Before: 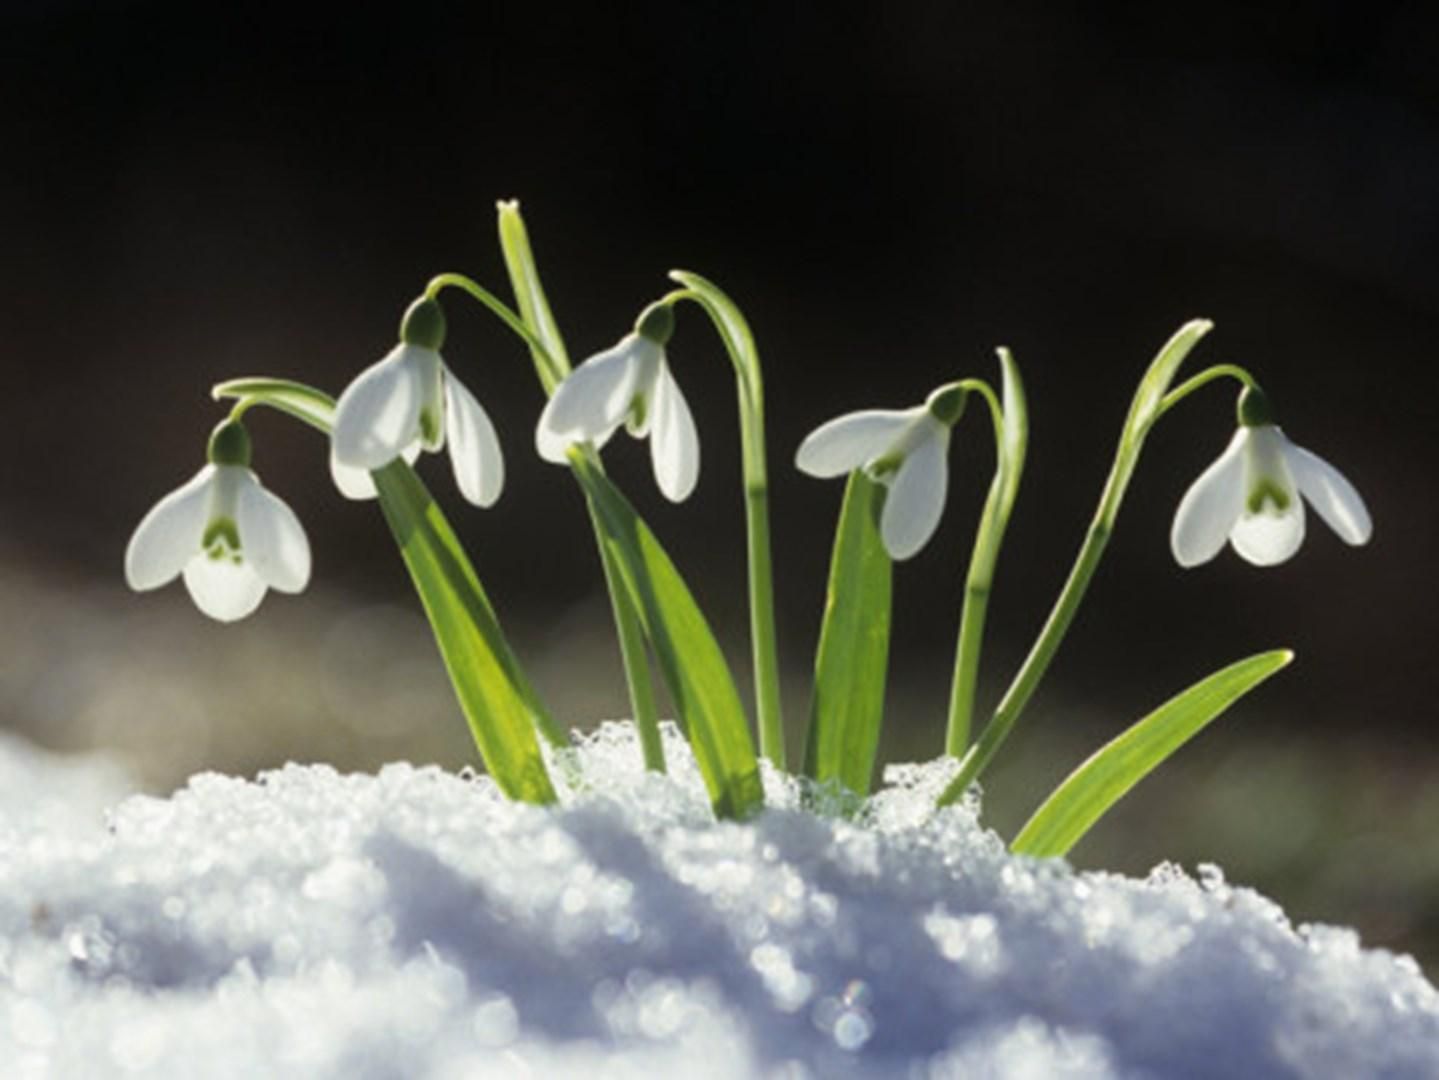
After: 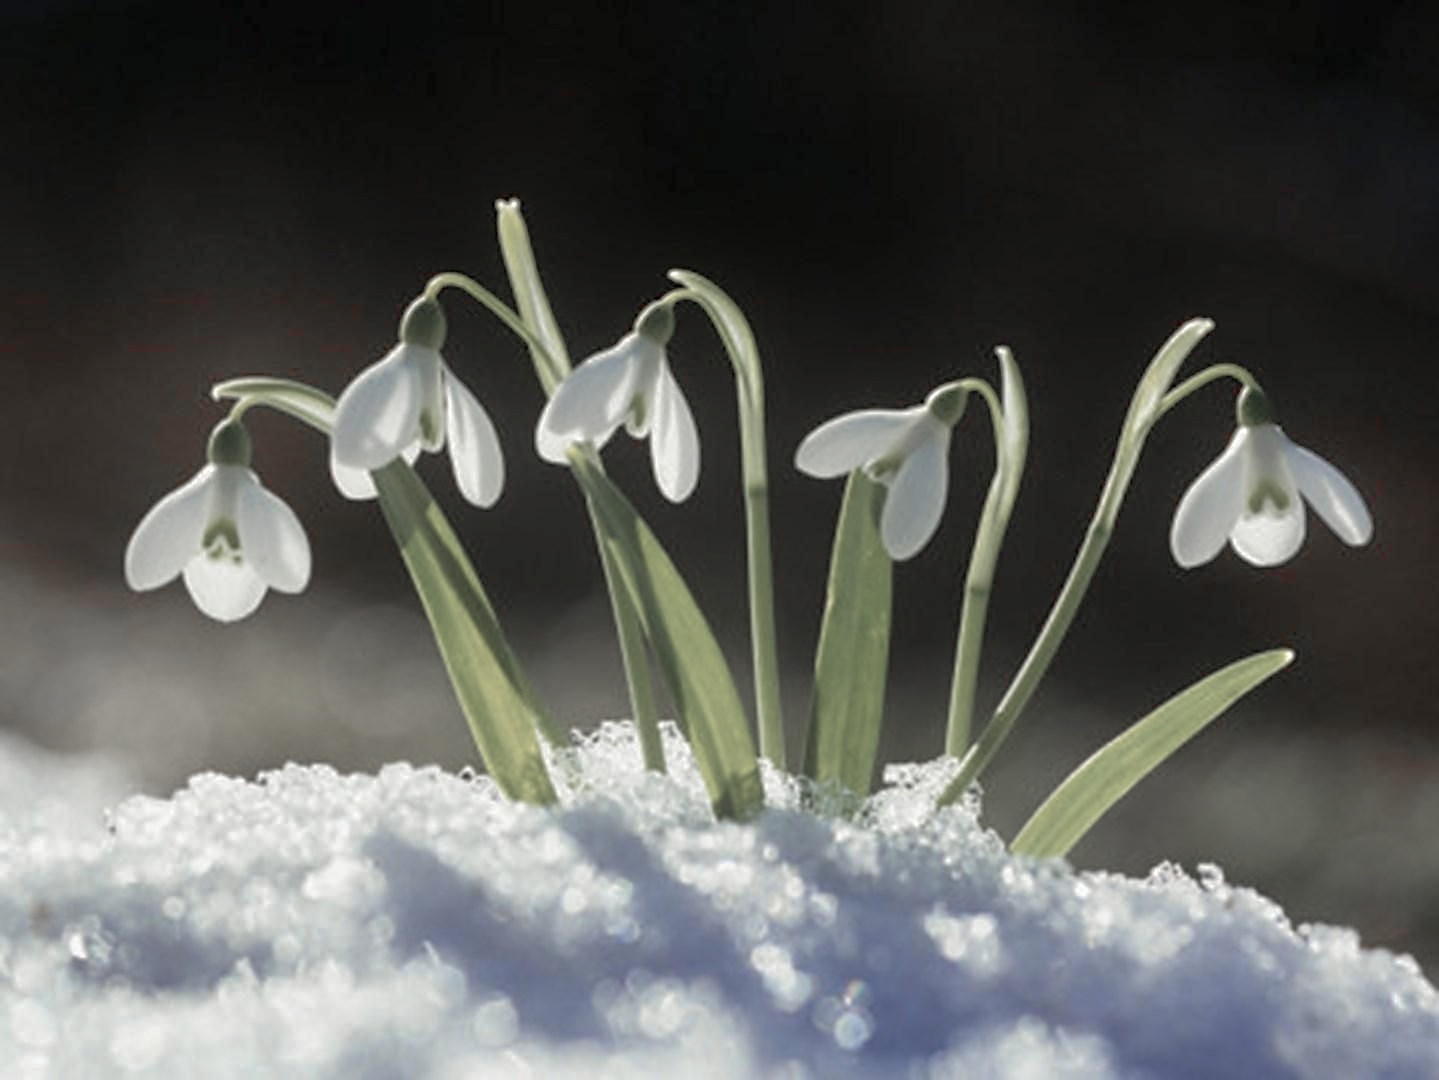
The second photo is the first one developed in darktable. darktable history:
sharpen: on, module defaults
white balance: emerald 1
shadows and highlights: on, module defaults
color zones: curves: ch1 [(0, 0.708) (0.088, 0.648) (0.245, 0.187) (0.429, 0.326) (0.571, 0.498) (0.714, 0.5) (0.857, 0.5) (1, 0.708)]
